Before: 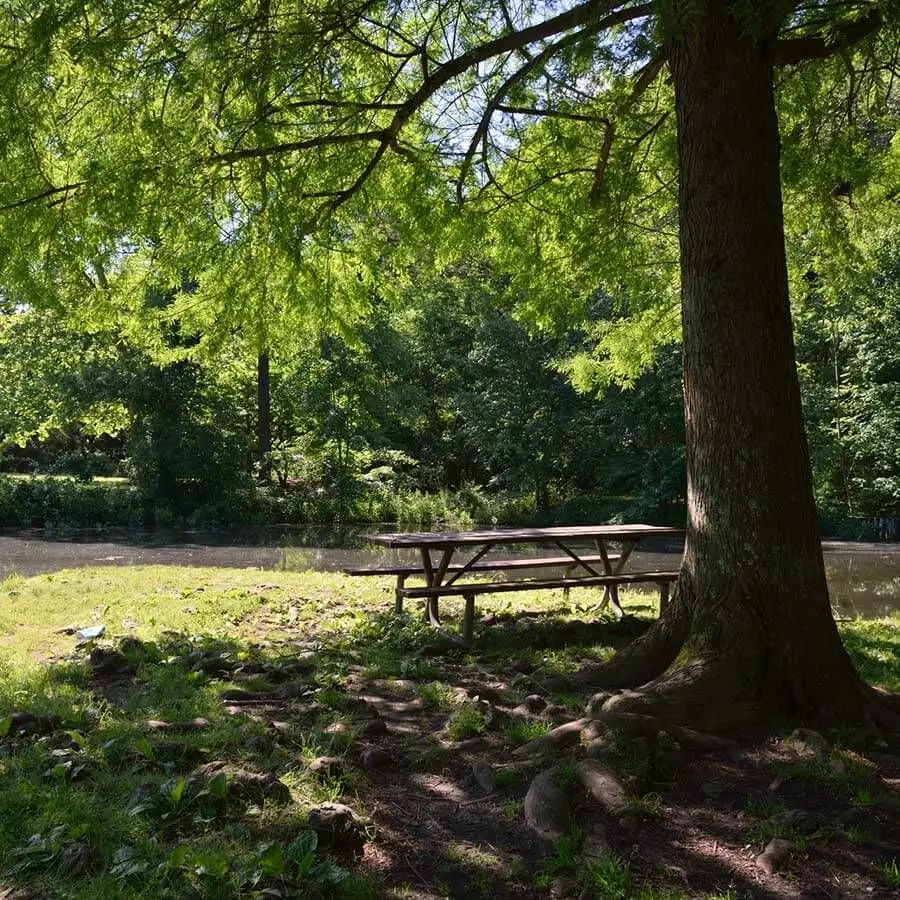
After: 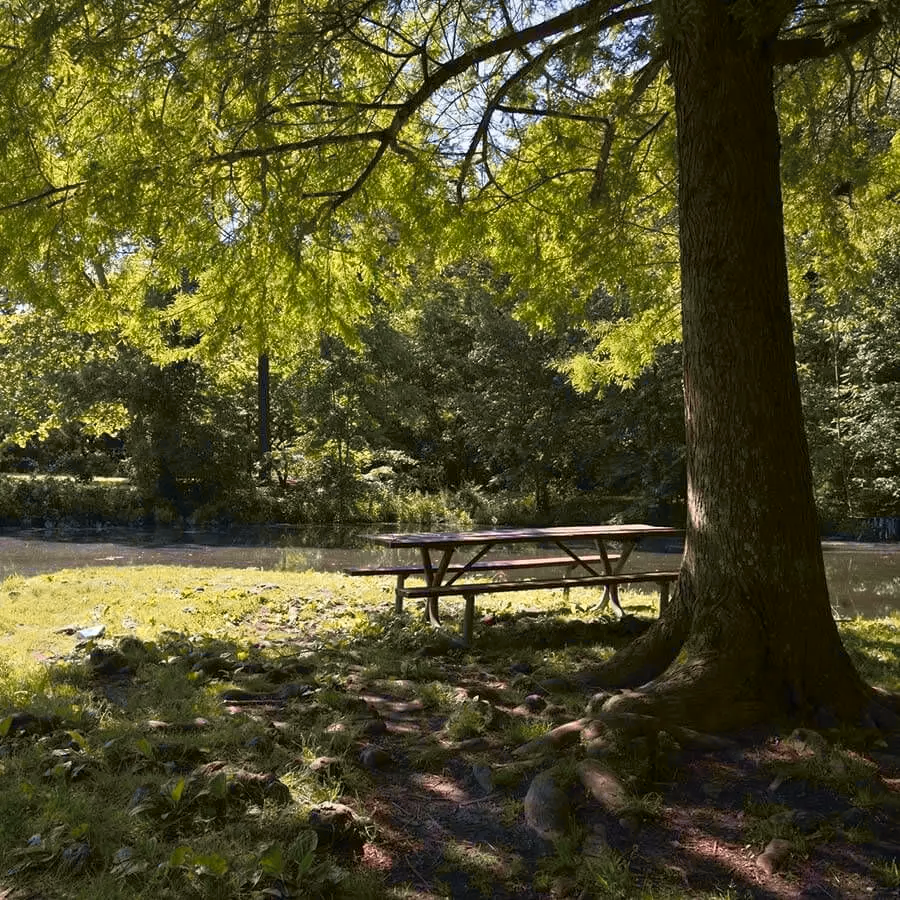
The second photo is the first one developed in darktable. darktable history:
tone curve: curves: ch0 [(0, 0) (0.15, 0.17) (0.452, 0.437) (0.611, 0.588) (0.751, 0.749) (1, 1)]; ch1 [(0, 0) (0.325, 0.327) (0.412, 0.45) (0.453, 0.484) (0.5, 0.499) (0.541, 0.55) (0.617, 0.612) (0.695, 0.697) (1, 1)]; ch2 [(0, 0) (0.386, 0.397) (0.452, 0.459) (0.505, 0.498) (0.524, 0.547) (0.574, 0.566) (0.633, 0.641) (1, 1)], color space Lab, independent channels, preserve colors none
